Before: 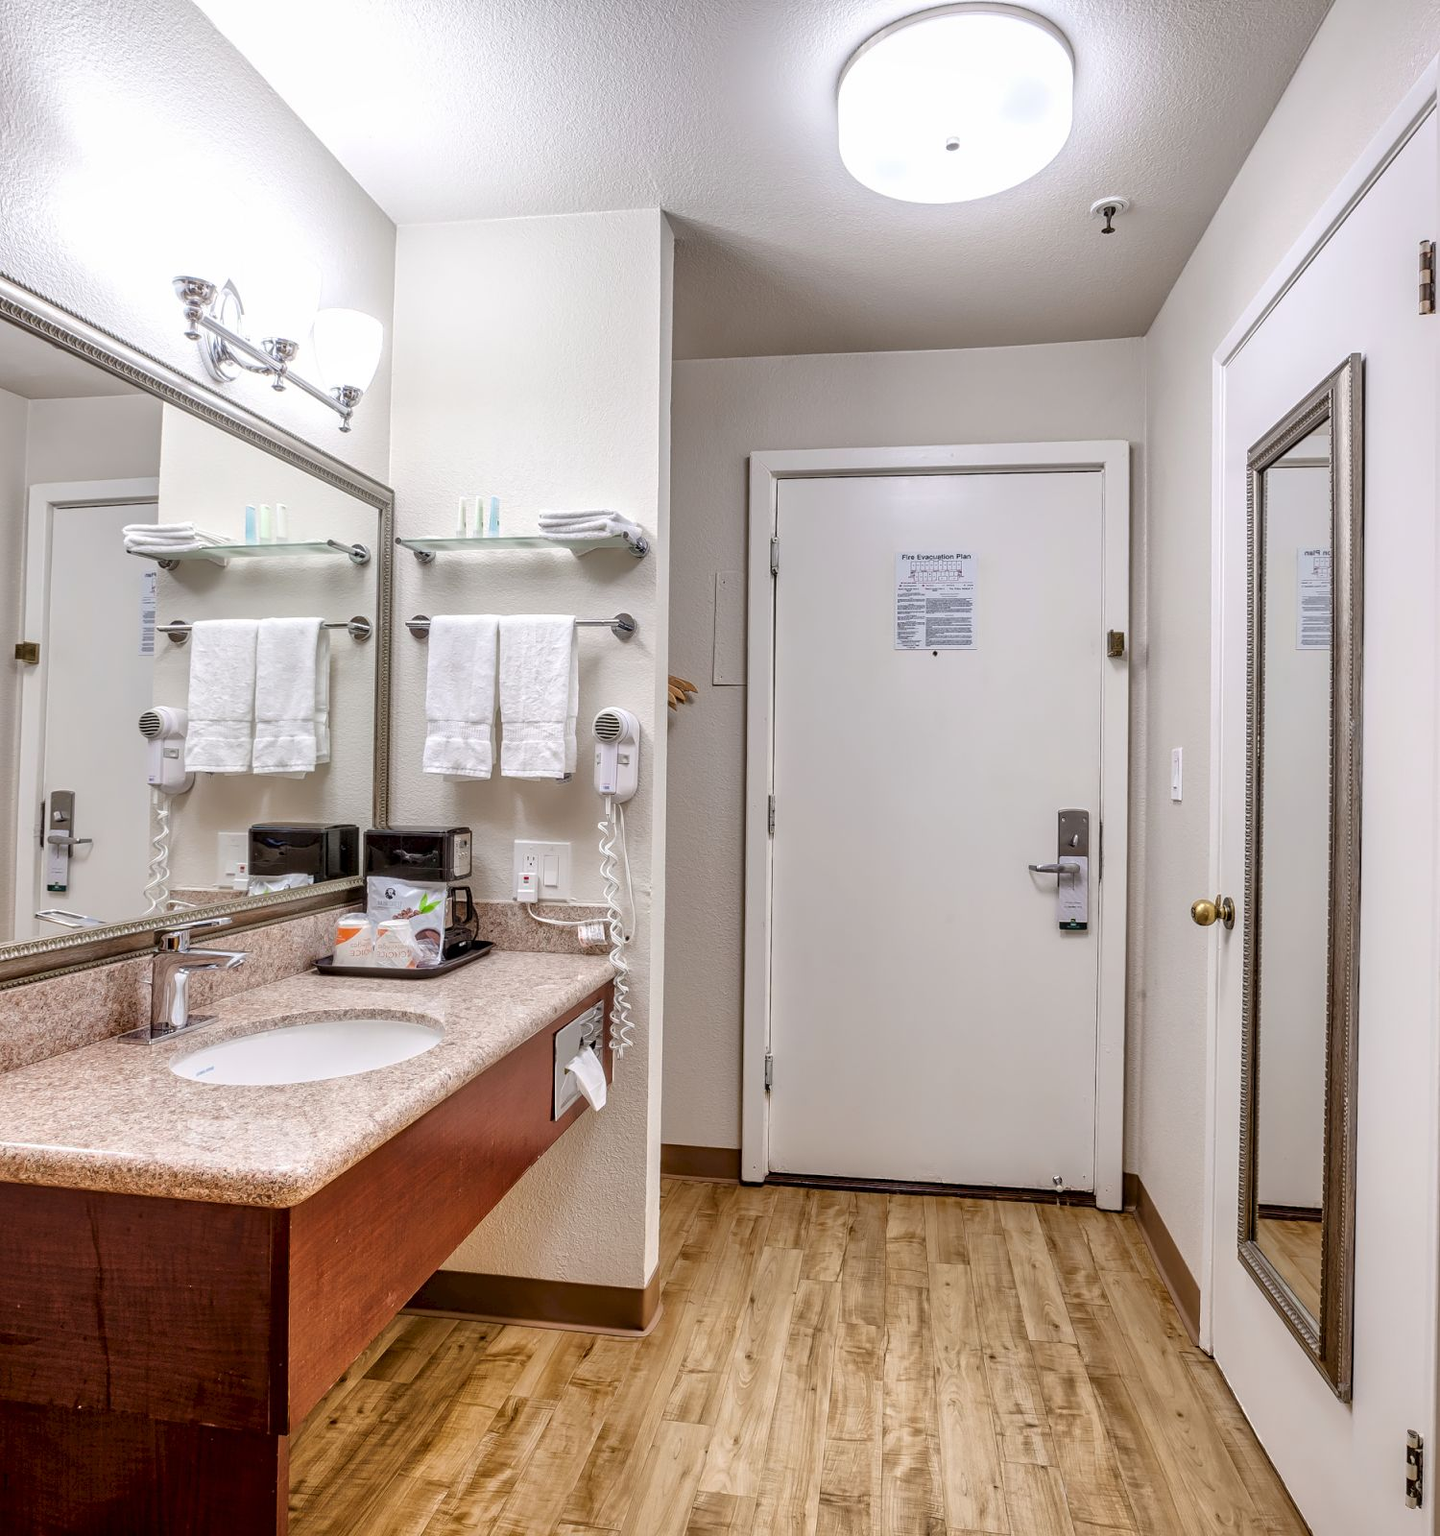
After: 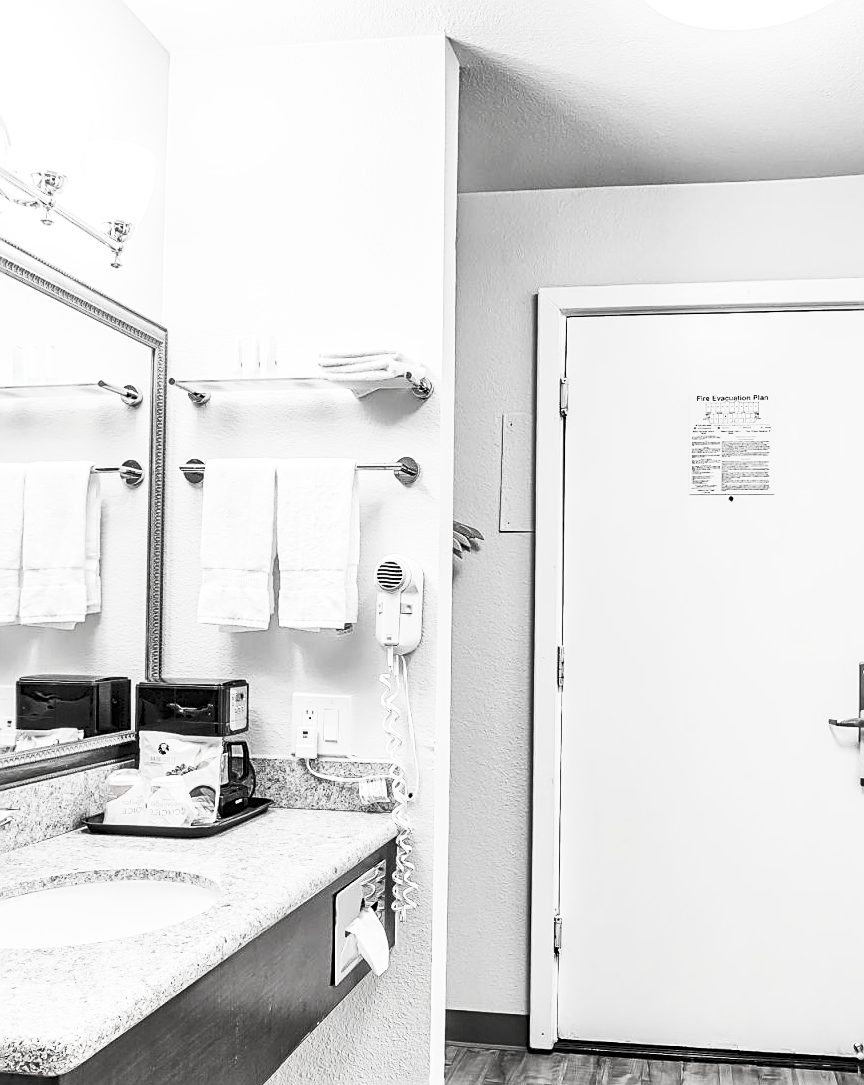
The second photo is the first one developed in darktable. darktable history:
crop: left 16.237%, top 11.431%, right 26.111%, bottom 20.408%
sharpen: on, module defaults
contrast brightness saturation: contrast 0.545, brightness 0.482, saturation -0.982
